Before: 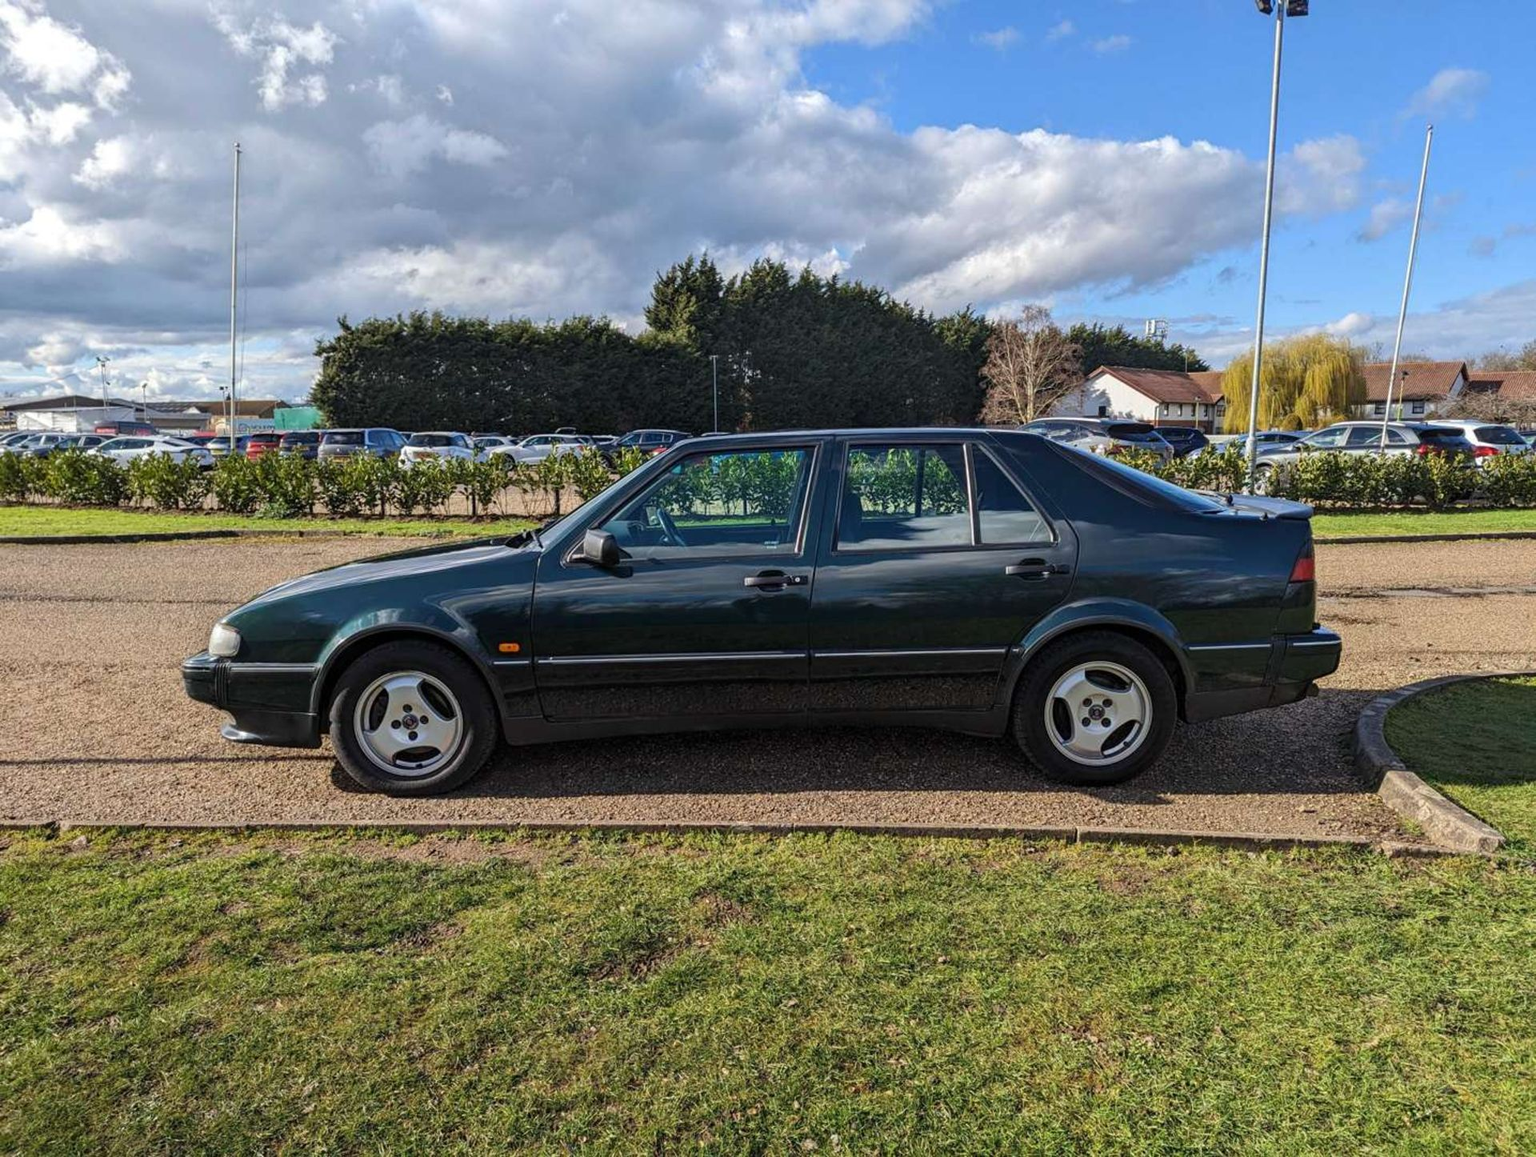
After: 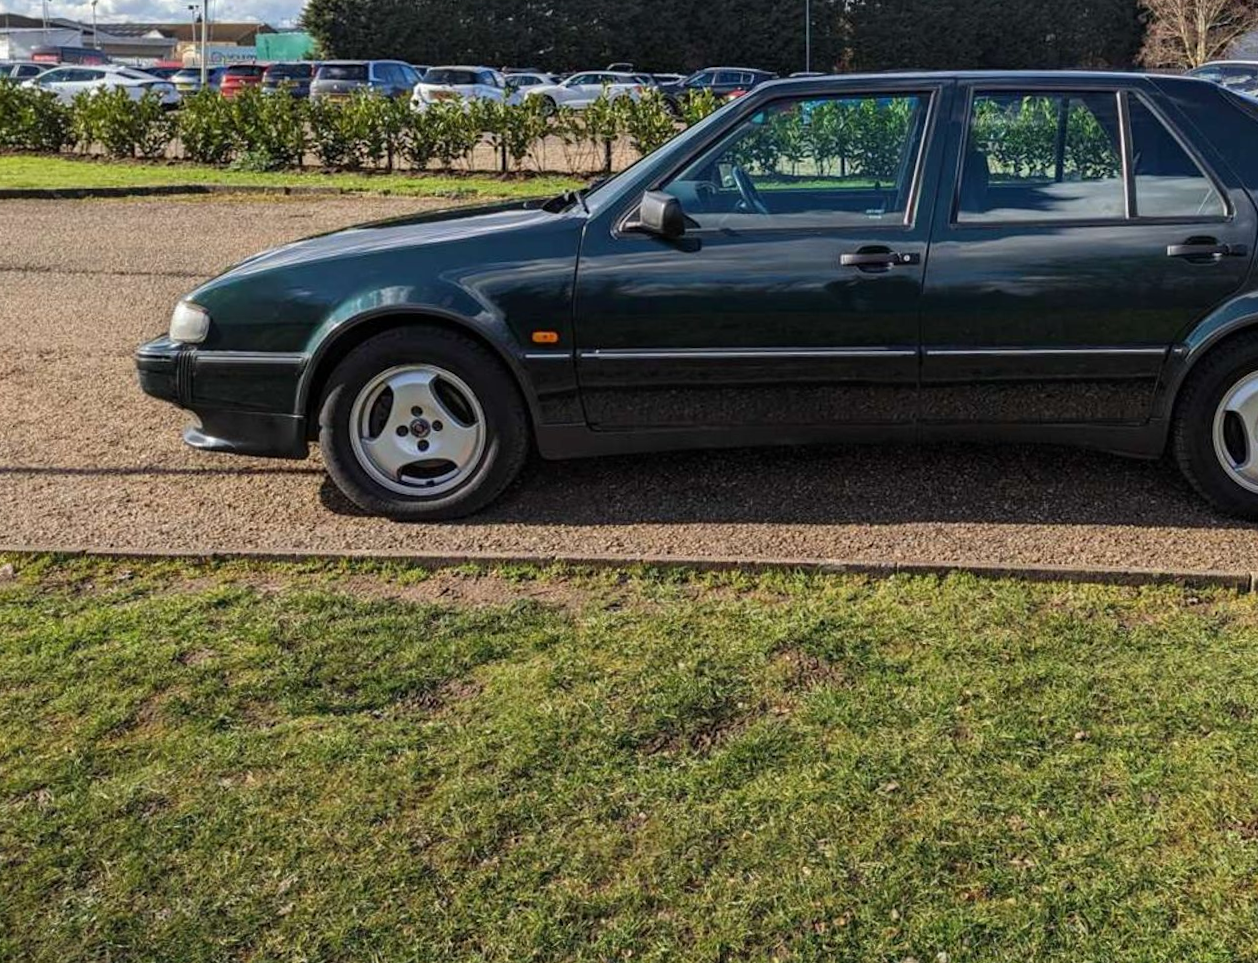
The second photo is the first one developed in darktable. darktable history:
crop and rotate: angle -0.915°, left 3.753%, top 31.98%, right 29.344%
